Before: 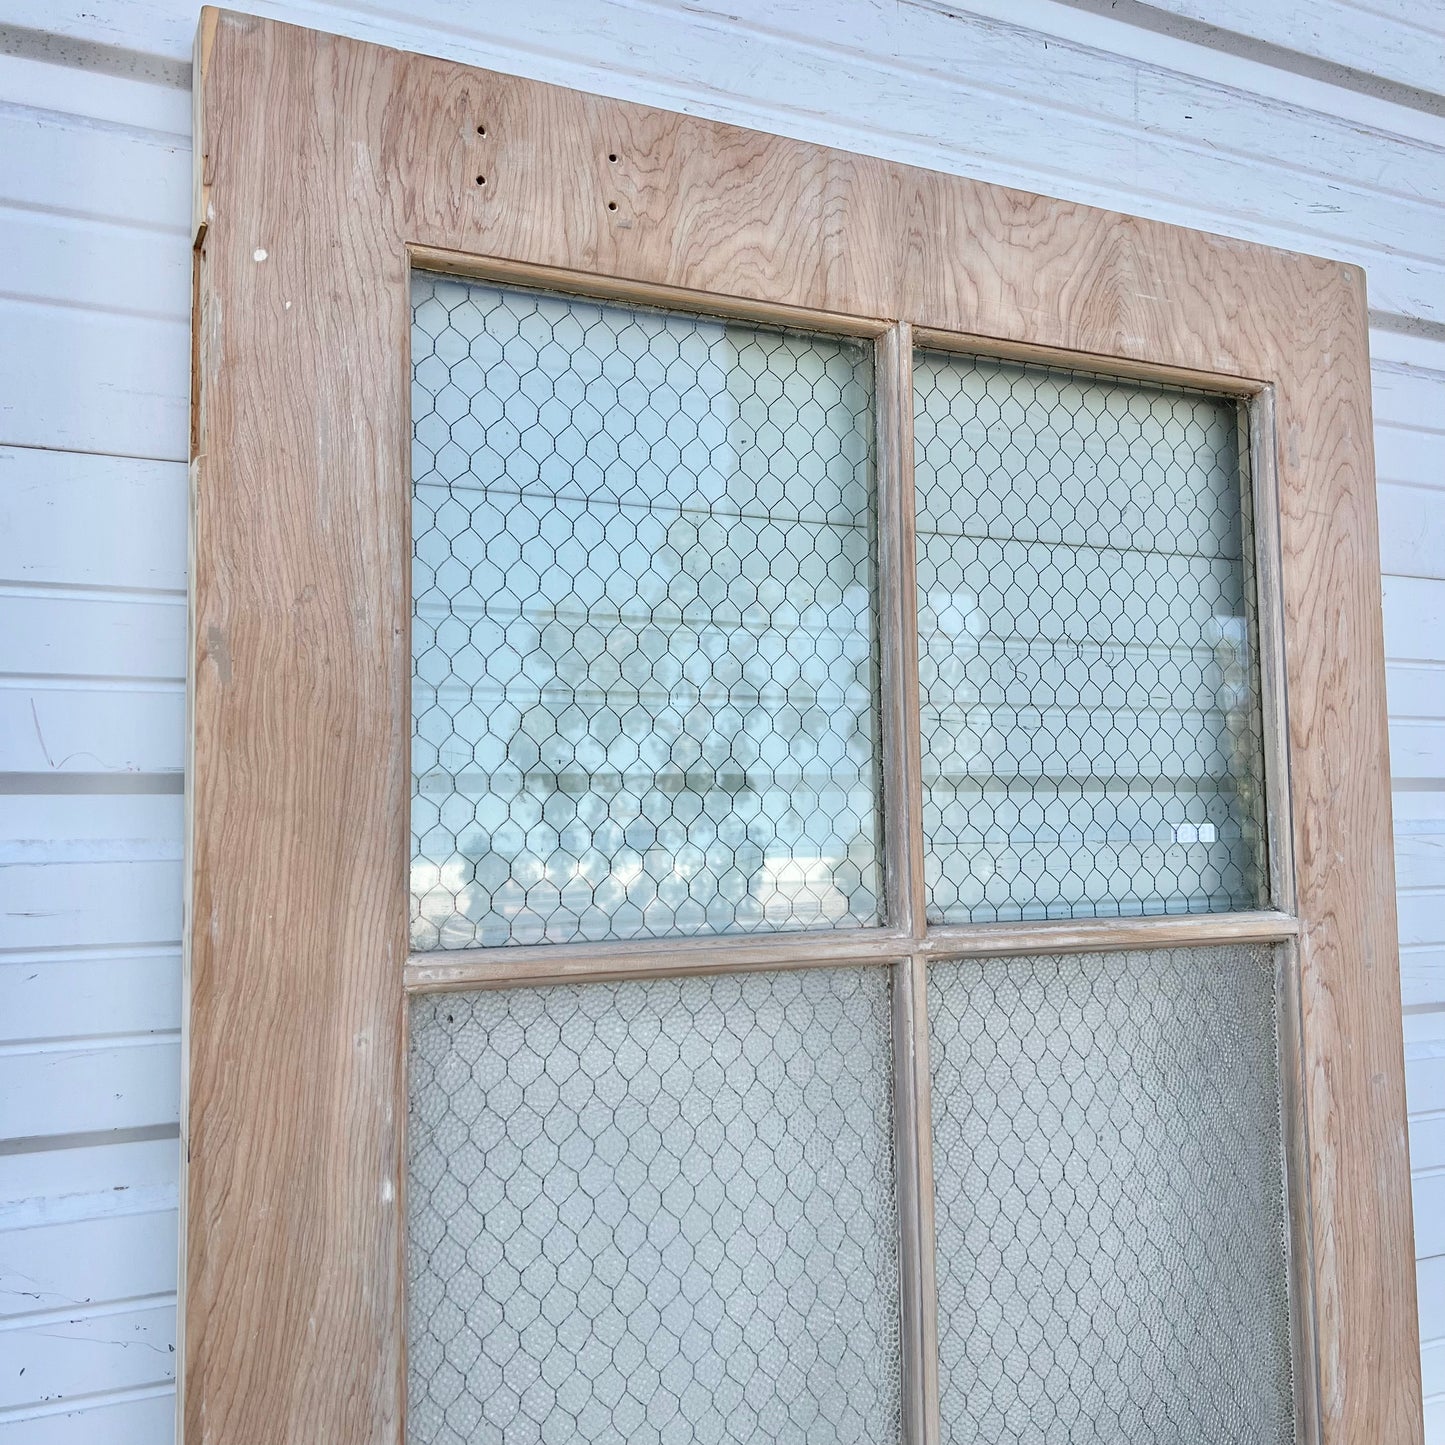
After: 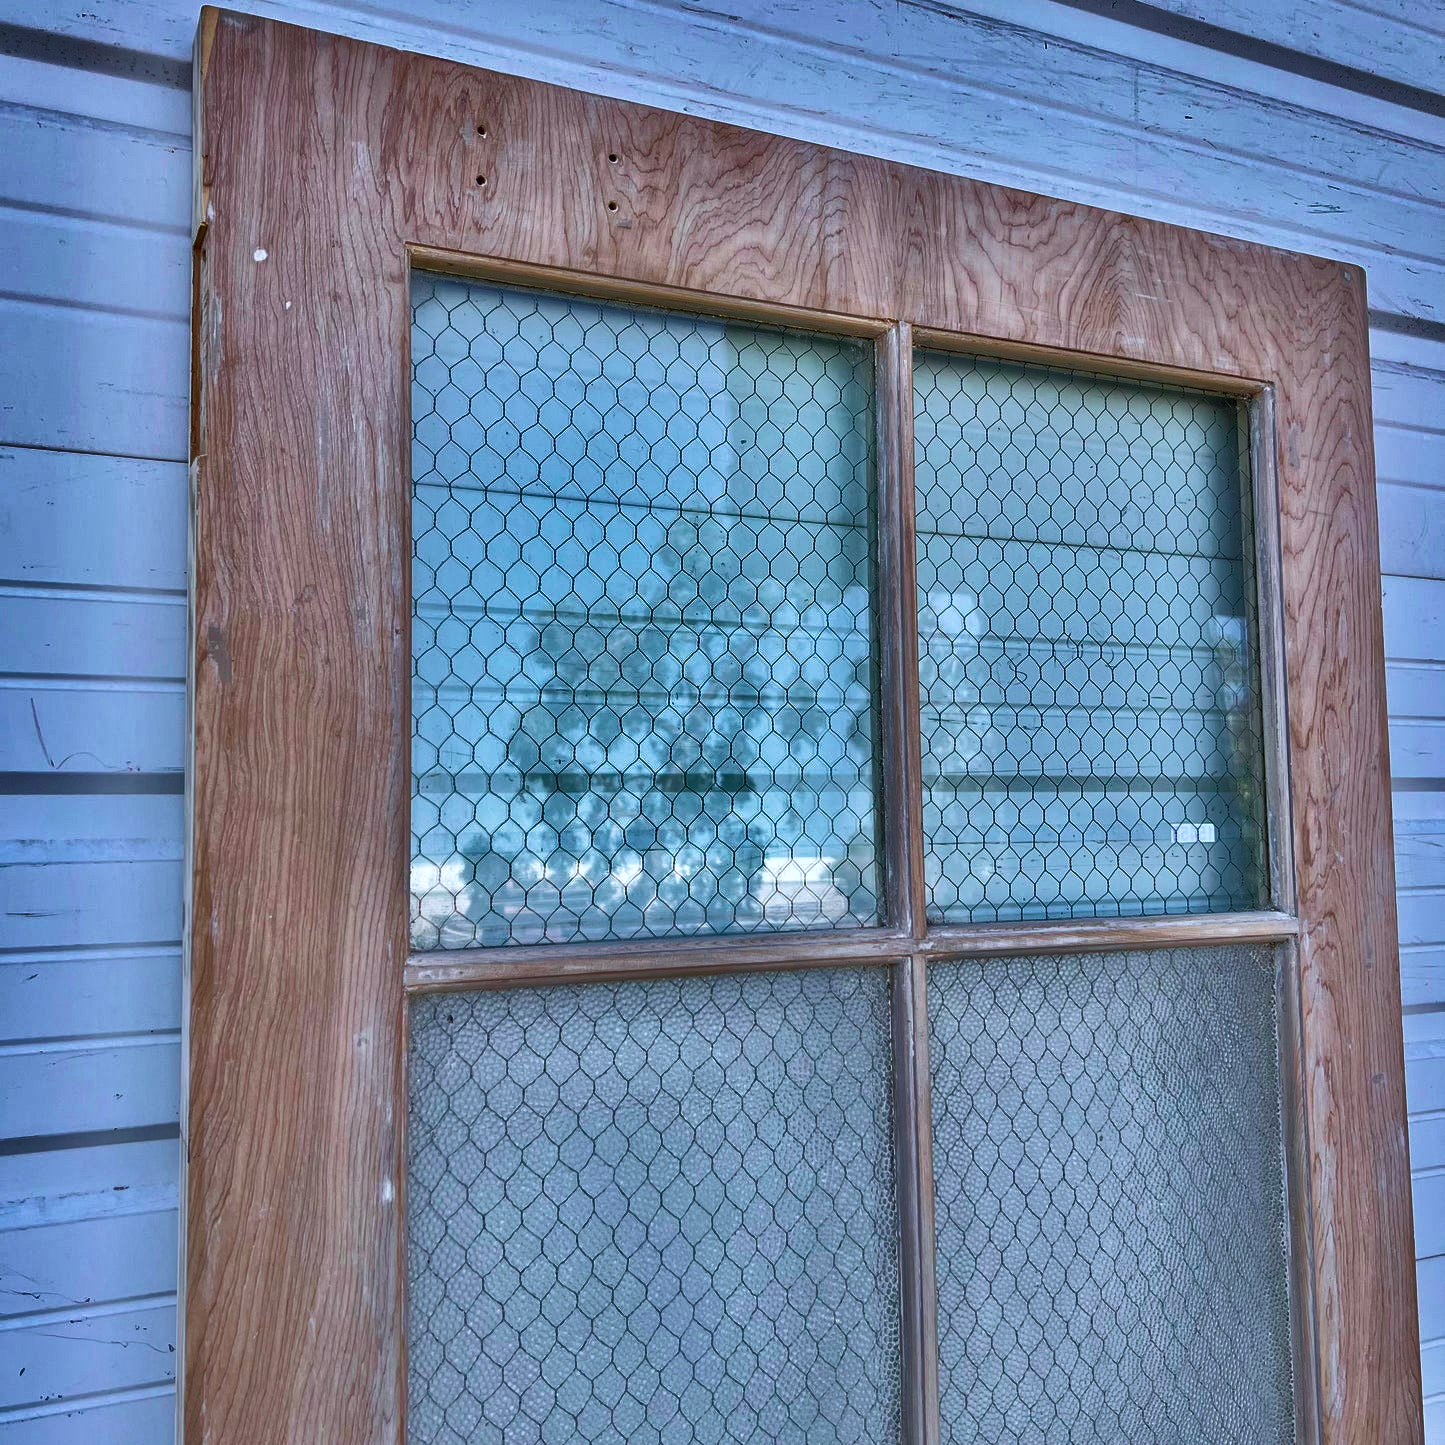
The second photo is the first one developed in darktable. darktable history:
velvia: strength 28.39%
color calibration: output R [0.948, 0.091, -0.04, 0], output G [-0.3, 1.384, -0.085, 0], output B [-0.108, 0.061, 1.08, 0], illuminant as shot in camera, x 0.358, y 0.373, temperature 4628.91 K
shadows and highlights: shadows 17.31, highlights -84.22, soften with gaussian
